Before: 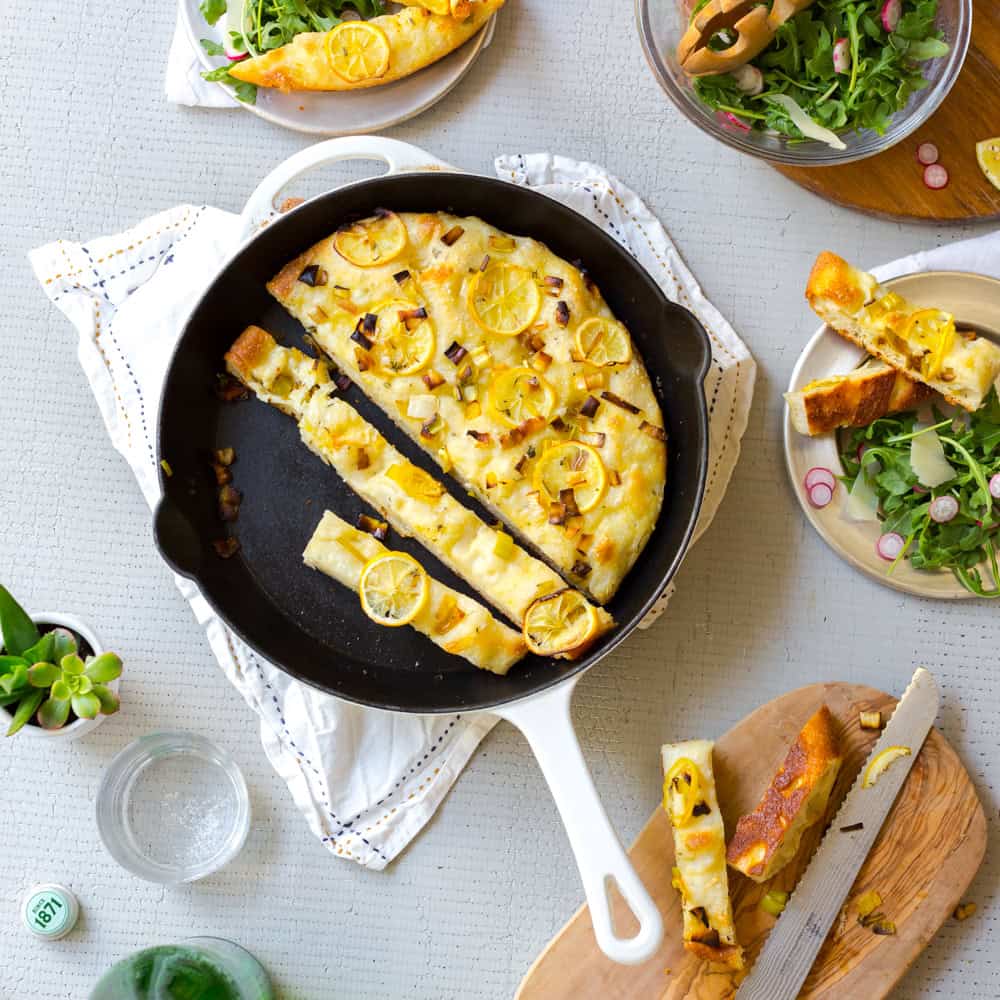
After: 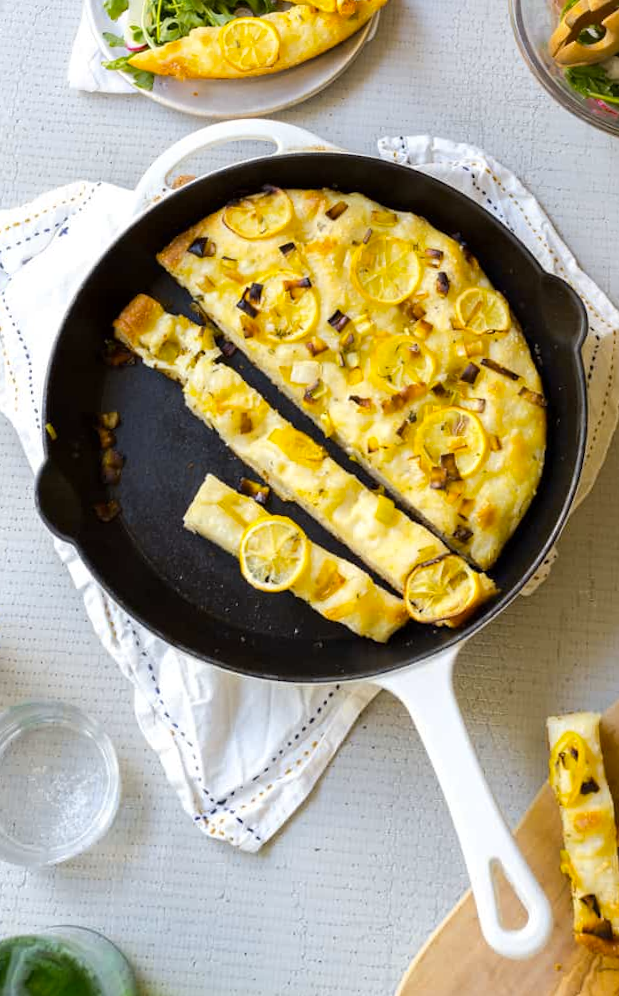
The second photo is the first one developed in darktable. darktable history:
color contrast: green-magenta contrast 0.8, blue-yellow contrast 1.1, unbound 0
crop and rotate: left 8.786%, right 24.548%
rotate and perspective: rotation 0.215°, lens shift (vertical) -0.139, crop left 0.069, crop right 0.939, crop top 0.002, crop bottom 0.996
